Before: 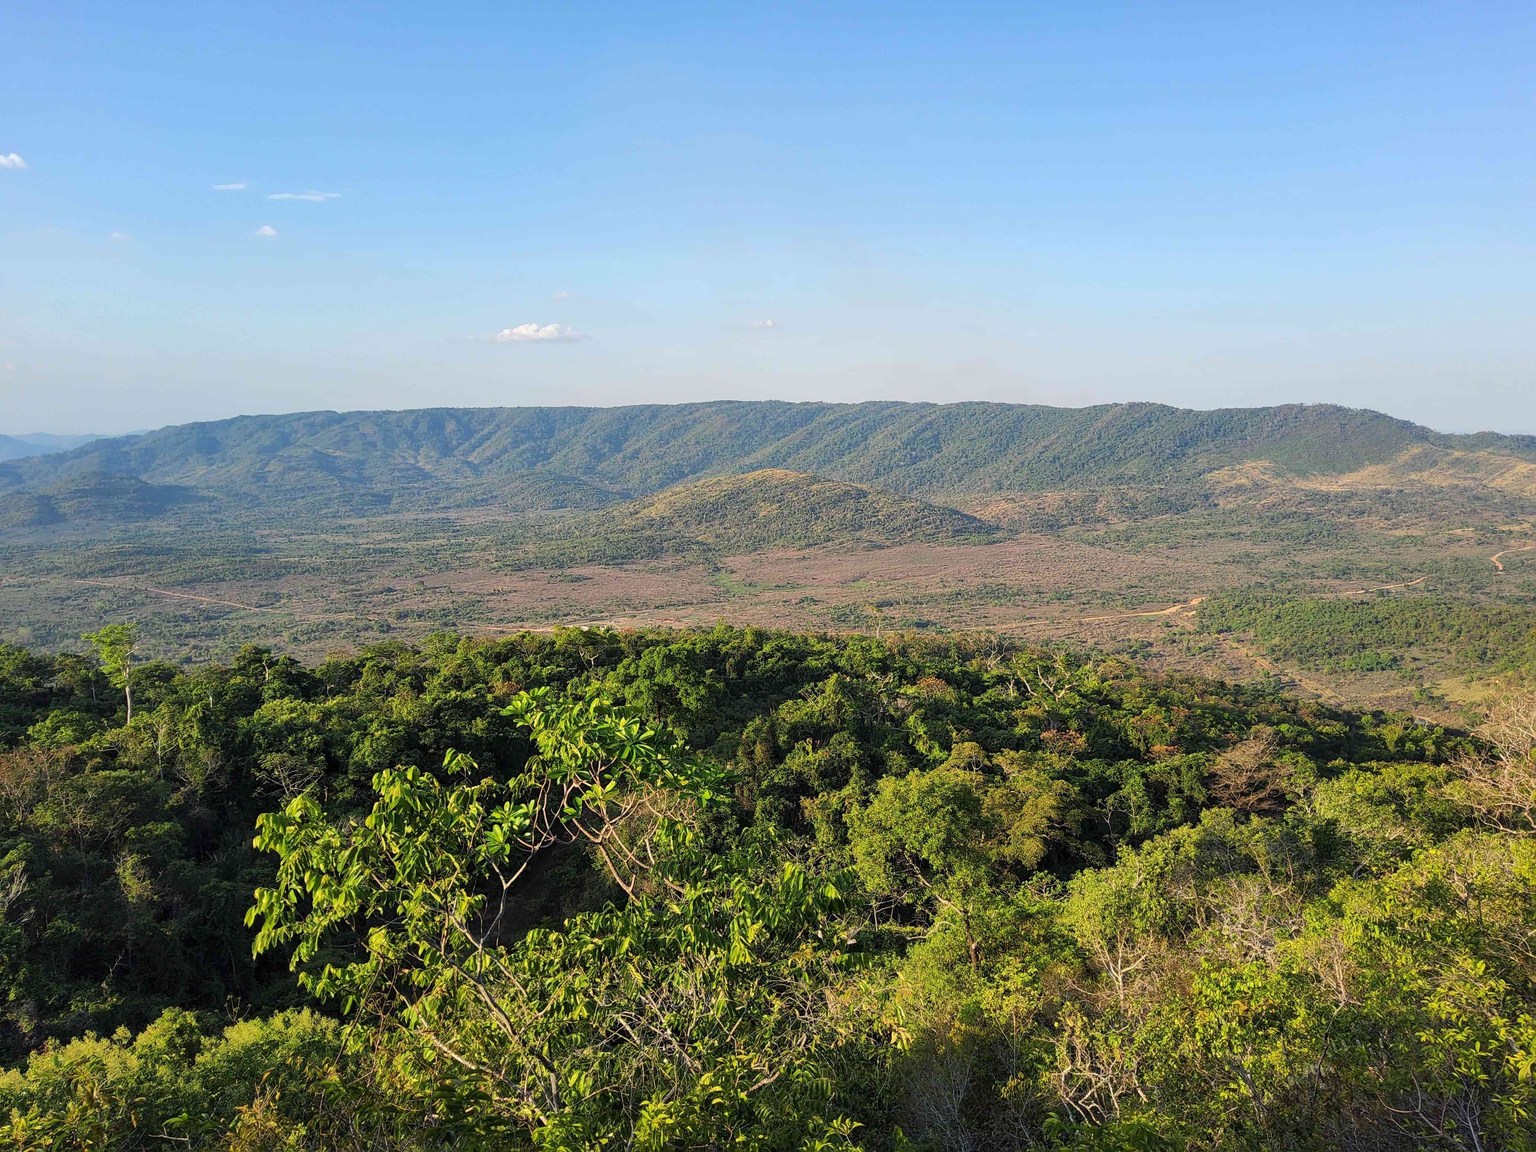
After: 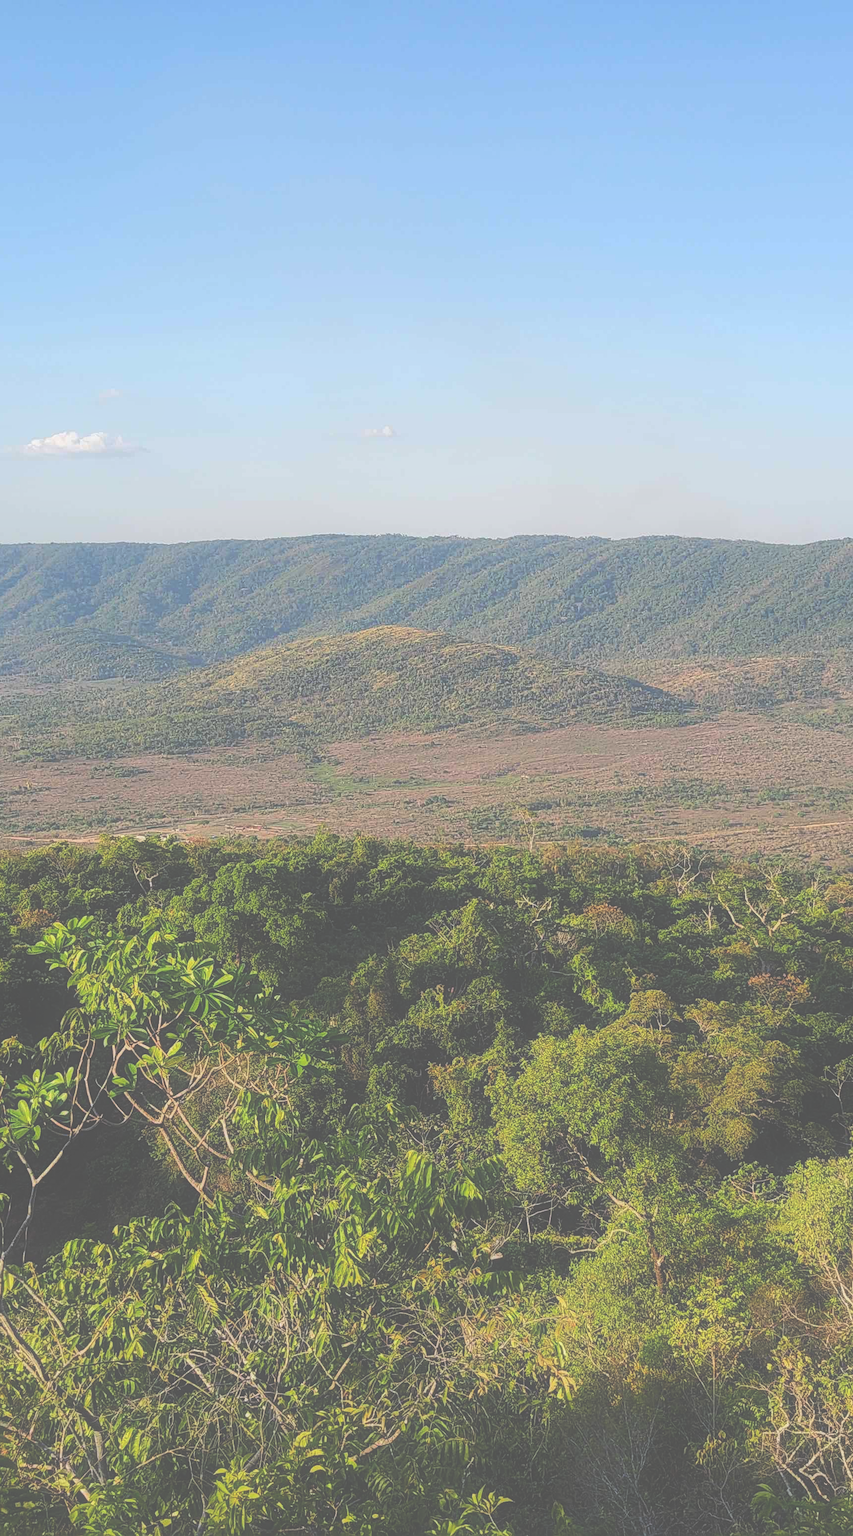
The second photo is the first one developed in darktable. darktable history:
exposure: black level correction -0.087, compensate highlight preservation false
tone equalizer: on, module defaults
contrast equalizer: y [[0.5, 0.486, 0.447, 0.446, 0.489, 0.5], [0.5 ×6], [0.5 ×6], [0 ×6], [0 ×6]]
crop: left 31.229%, right 27.105%
